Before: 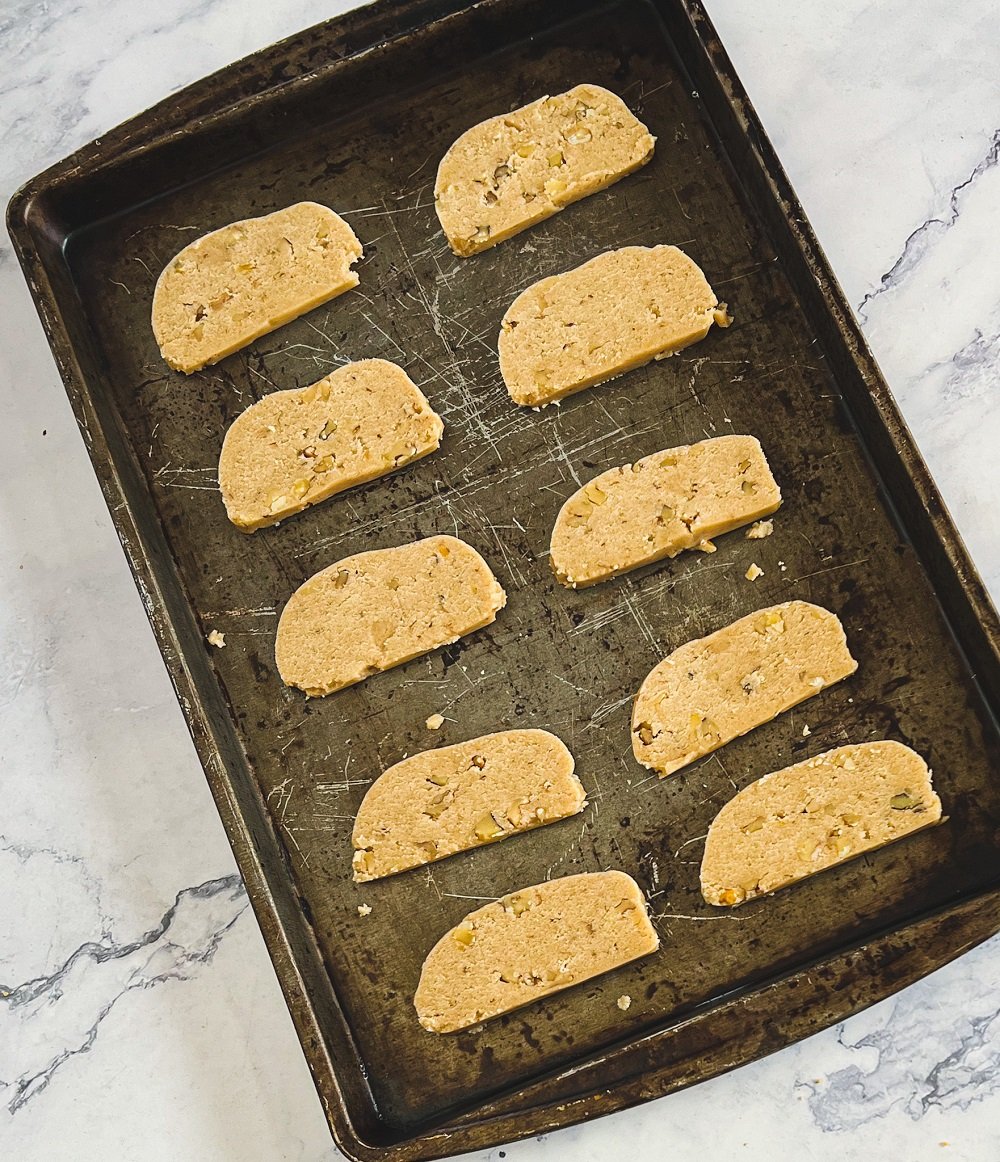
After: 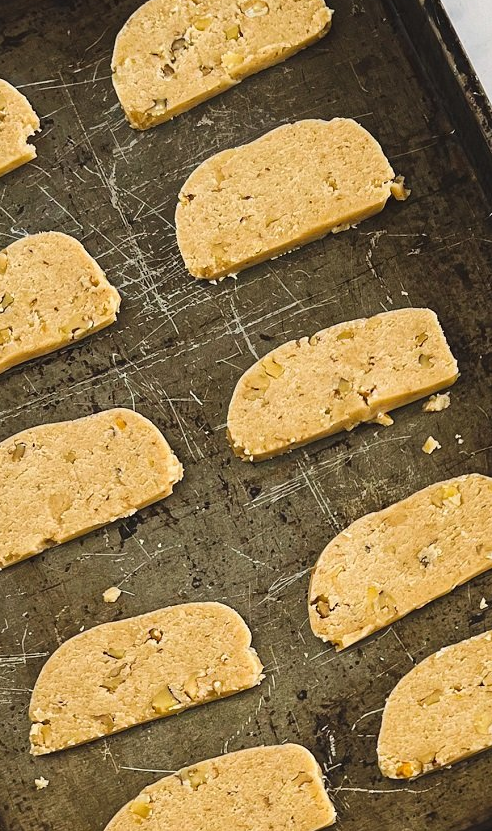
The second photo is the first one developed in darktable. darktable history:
crop: left 32.383%, top 10.944%, right 18.411%, bottom 17.506%
